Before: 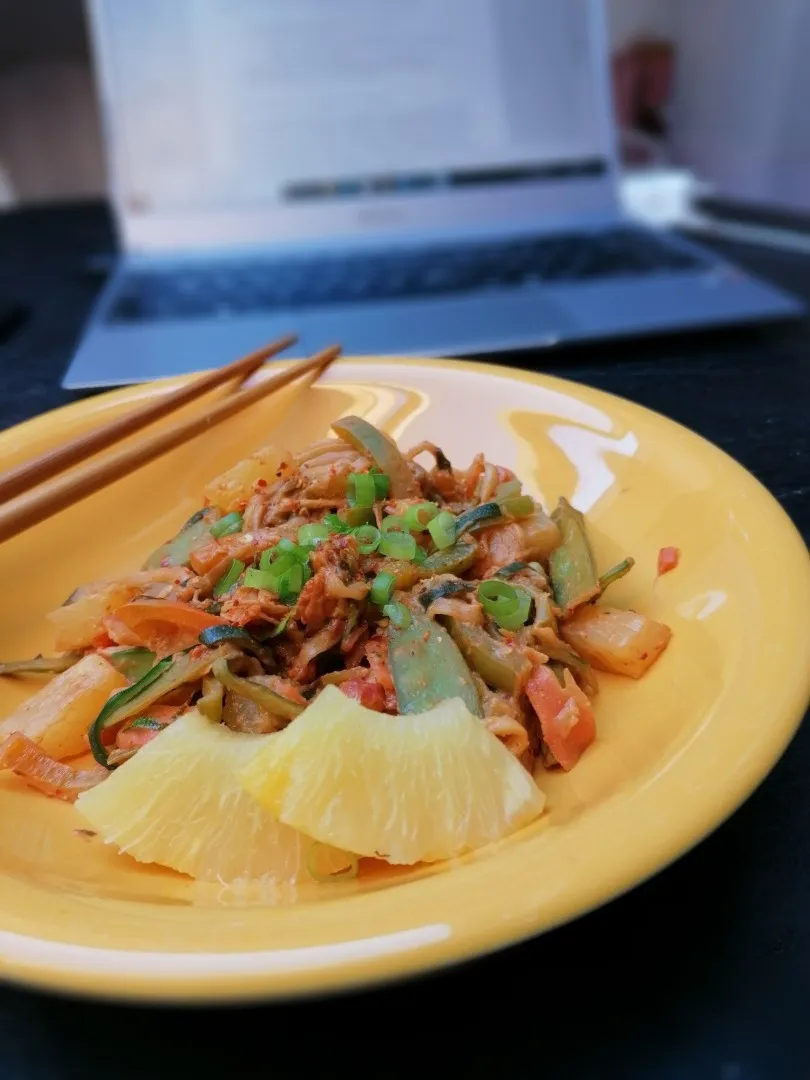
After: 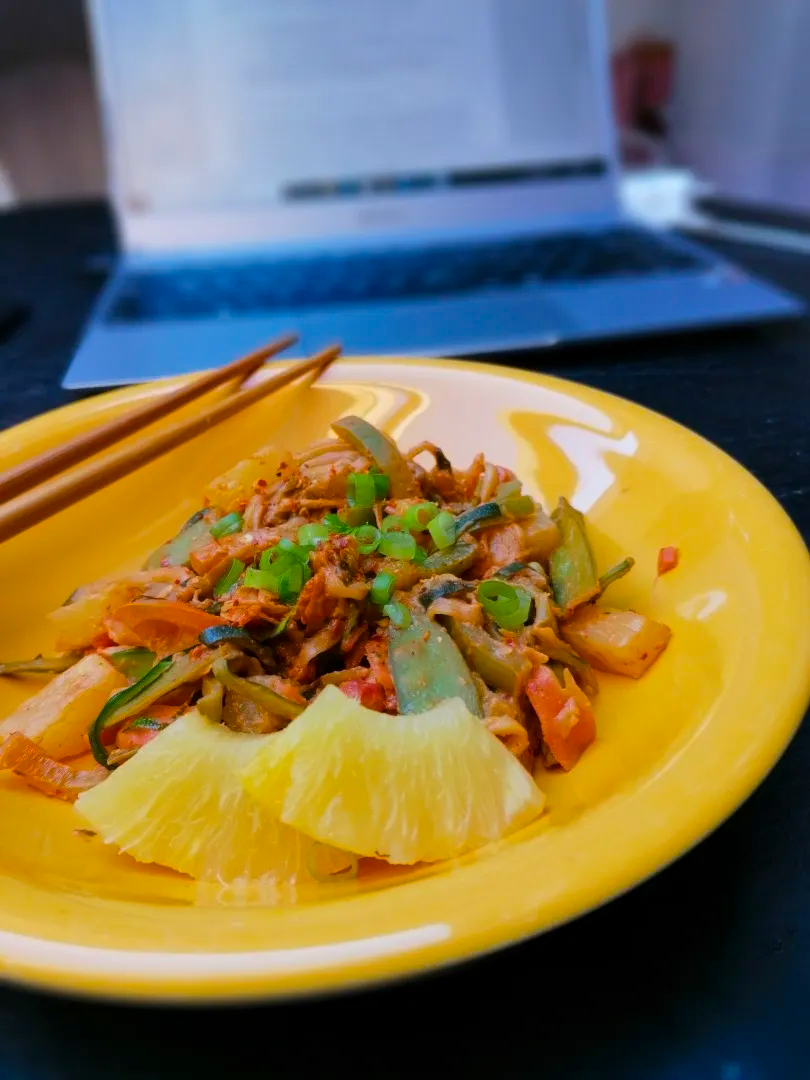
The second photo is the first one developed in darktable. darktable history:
tone equalizer: edges refinement/feathering 500, mask exposure compensation -1.57 EV, preserve details no
shadows and highlights: low approximation 0.01, soften with gaussian
color balance rgb: shadows lift › luminance -9.96%, power › hue 311.88°, linear chroma grading › global chroma 8.725%, perceptual saturation grading › global saturation 29.484%
